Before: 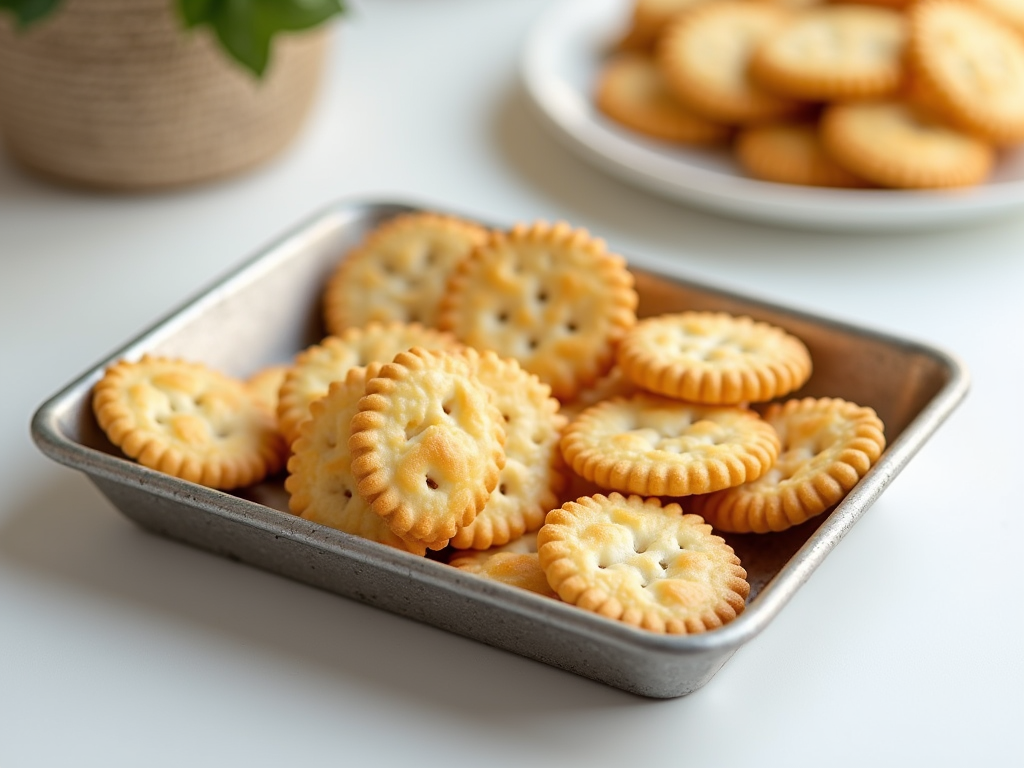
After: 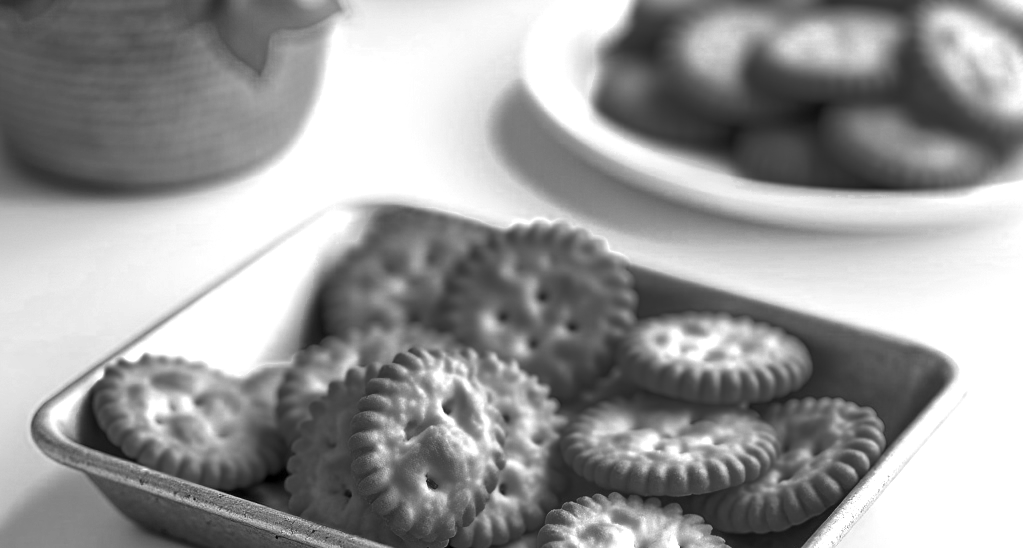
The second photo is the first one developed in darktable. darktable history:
white balance: red 0.984, blue 1.059
local contrast: detail 130%
tone equalizer: on, module defaults
exposure: exposure 0.77 EV, compensate highlight preservation false
crop: bottom 28.576%
color zones: curves: ch0 [(0.002, 0.429) (0.121, 0.212) (0.198, 0.113) (0.276, 0.344) (0.331, 0.541) (0.41, 0.56) (0.482, 0.289) (0.619, 0.227) (0.721, 0.18) (0.821, 0.435) (0.928, 0.555) (1, 0.587)]; ch1 [(0, 0) (0.143, 0) (0.286, 0) (0.429, 0) (0.571, 0) (0.714, 0) (0.857, 0)]
